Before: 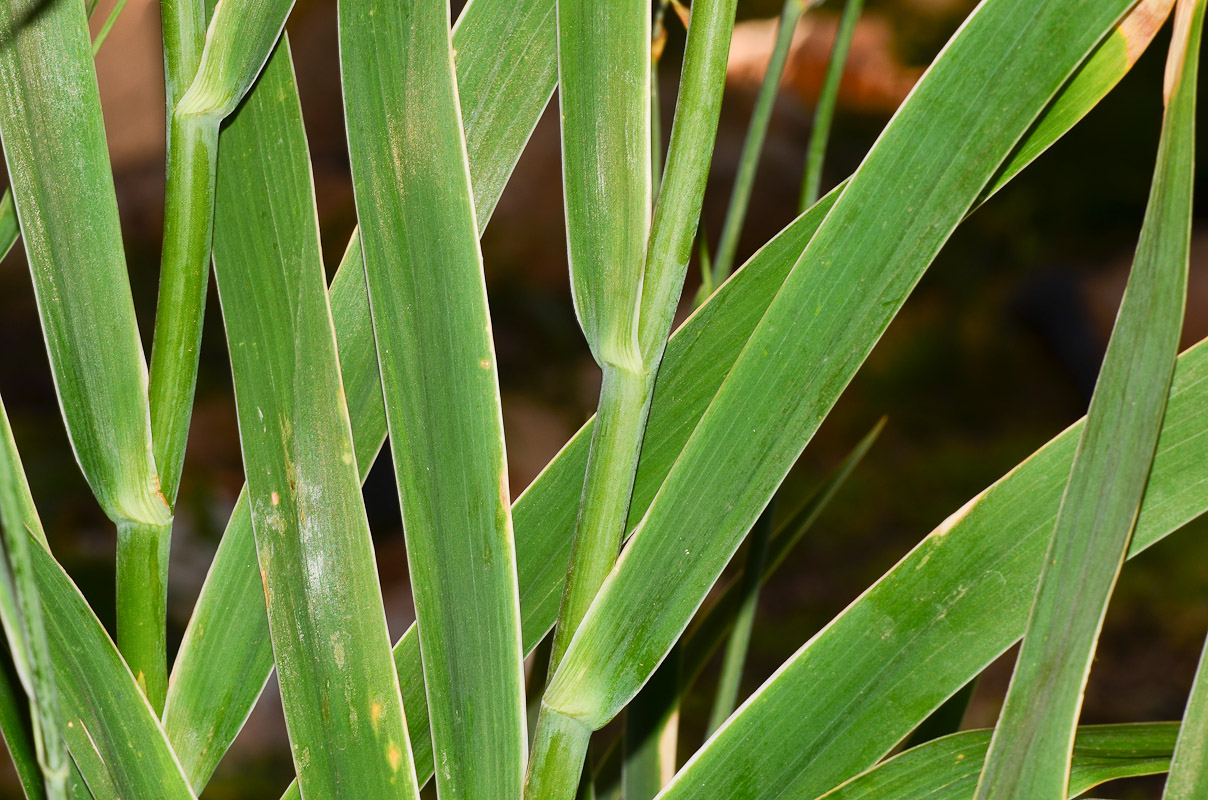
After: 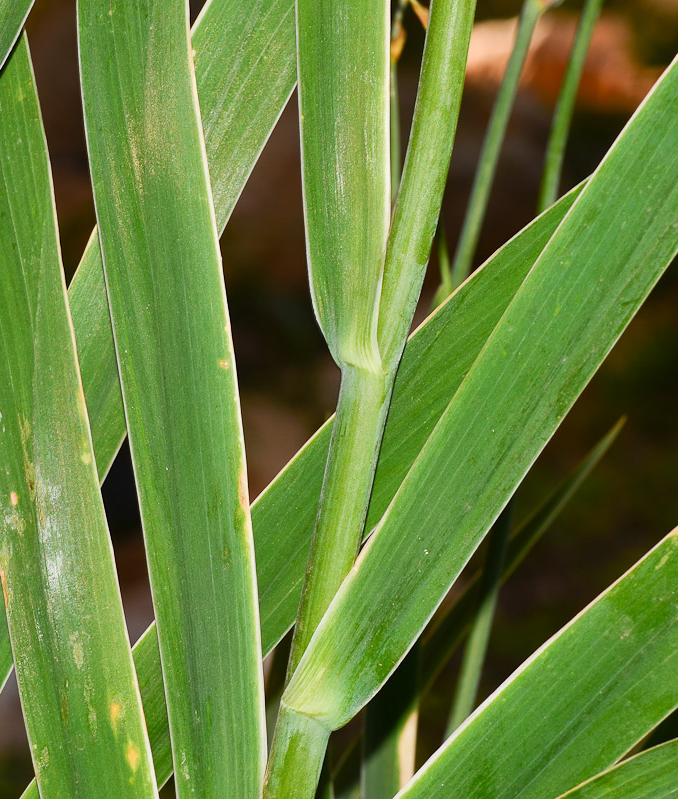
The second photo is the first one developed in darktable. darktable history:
crop: left 21.683%, right 22.012%, bottom 0.009%
